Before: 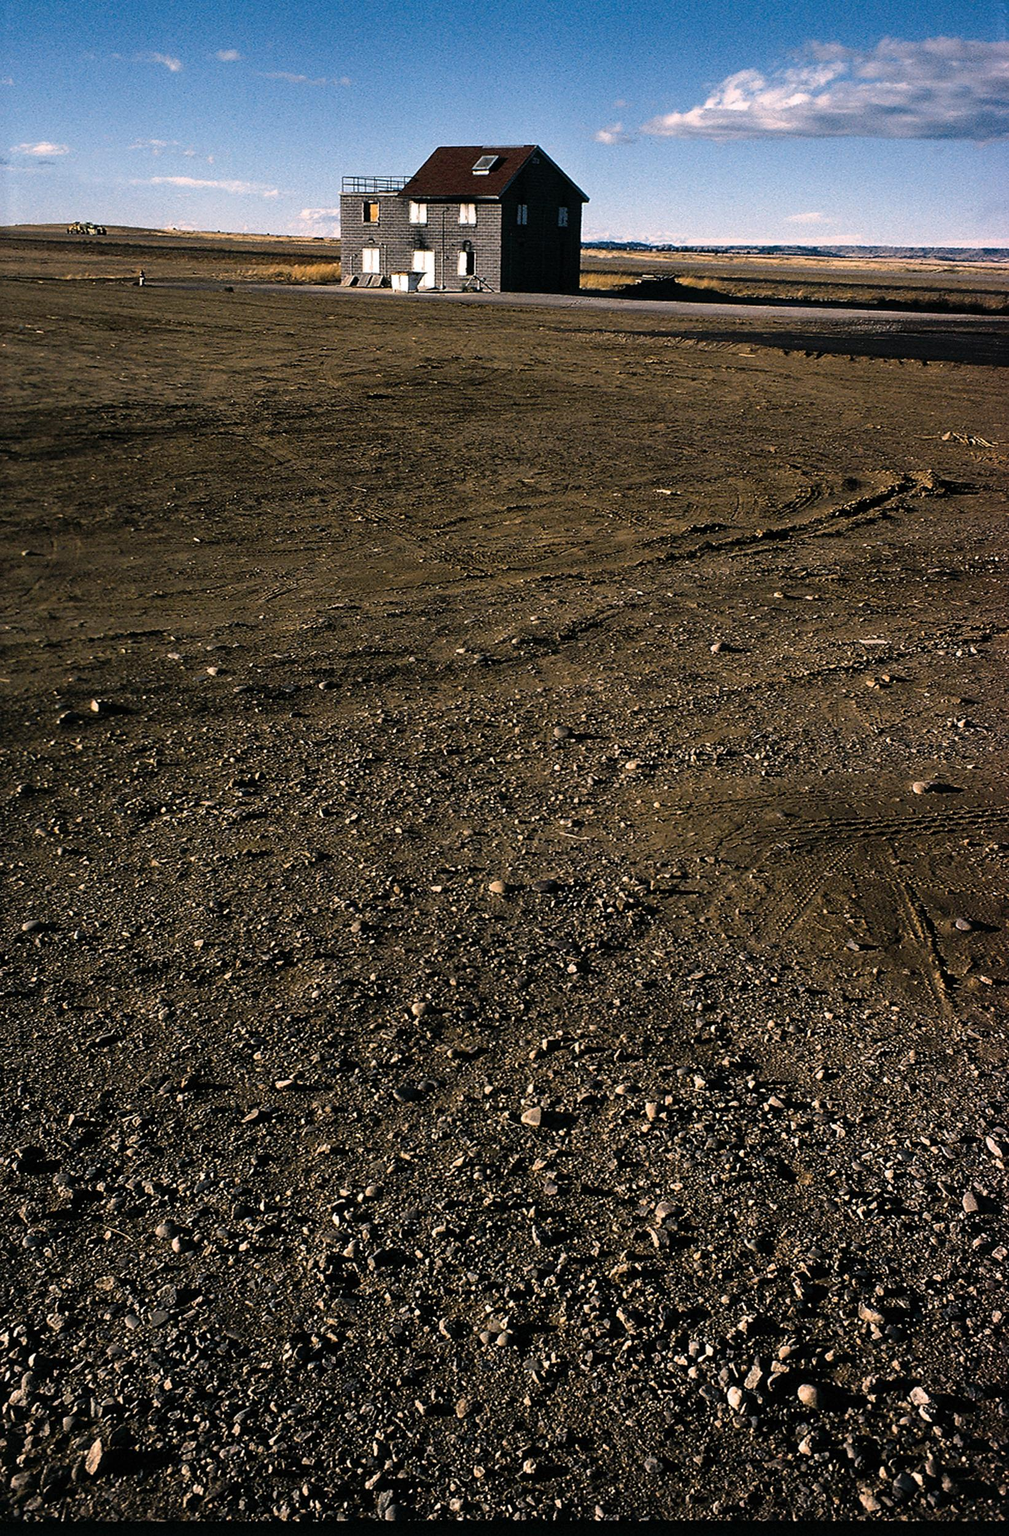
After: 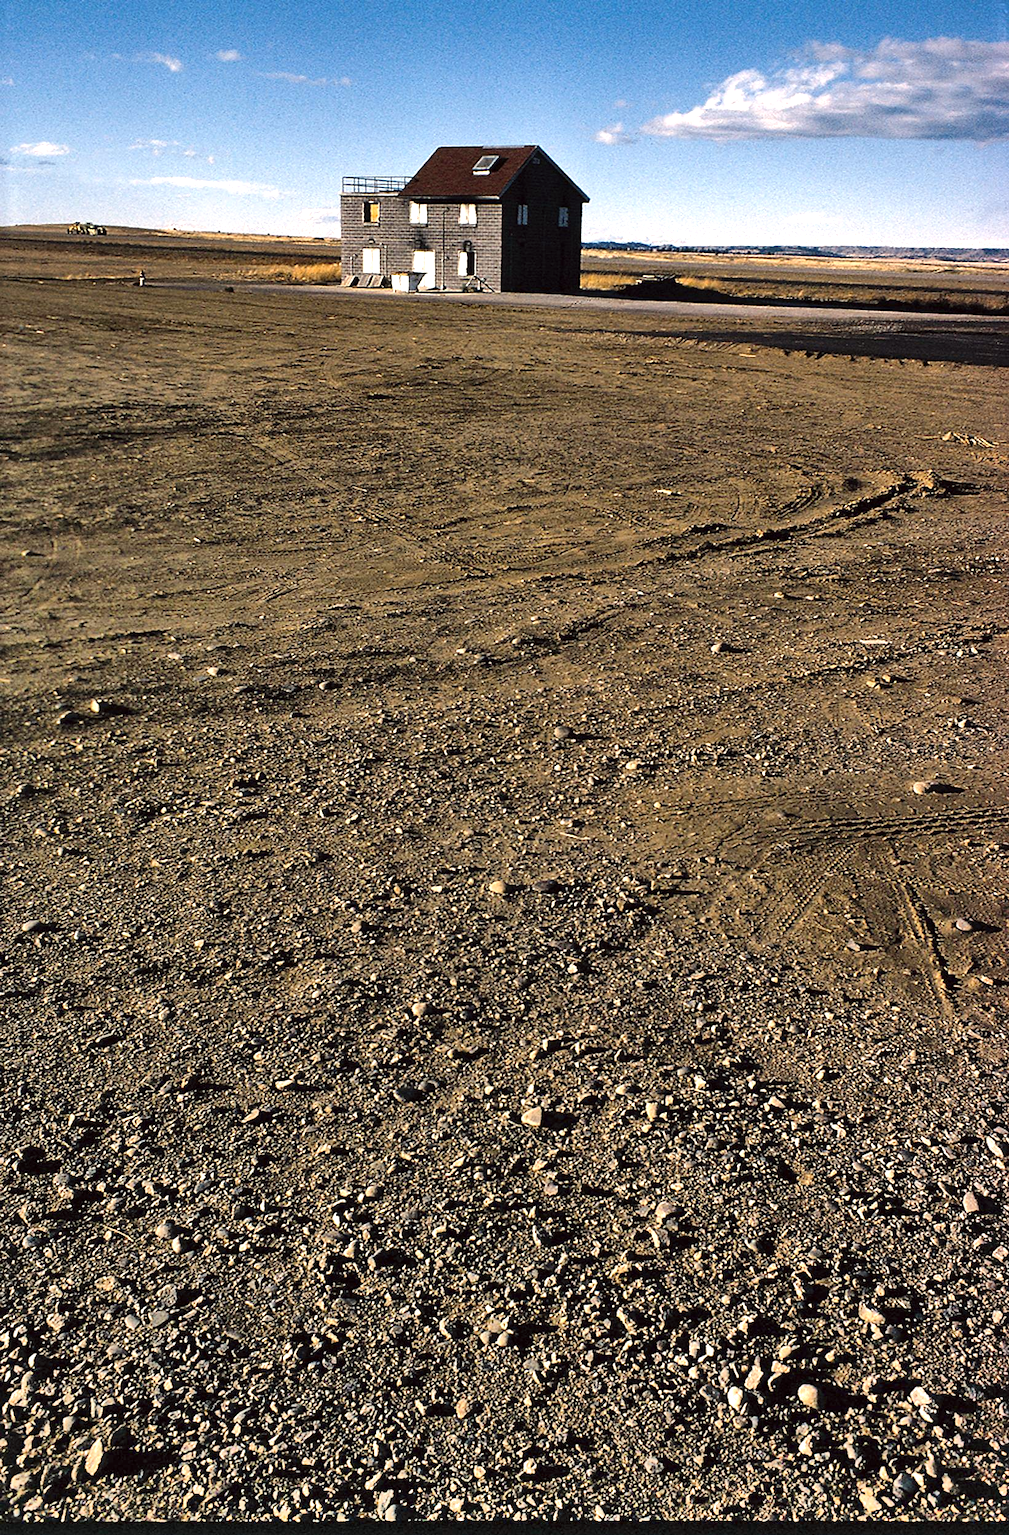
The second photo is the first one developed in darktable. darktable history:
shadows and highlights: shadows 75.36, highlights -26.36, soften with gaussian
exposure: exposure 0.632 EV, compensate highlight preservation false
color correction: highlights a* -1.08, highlights b* 4.54, shadows a* 3.64
